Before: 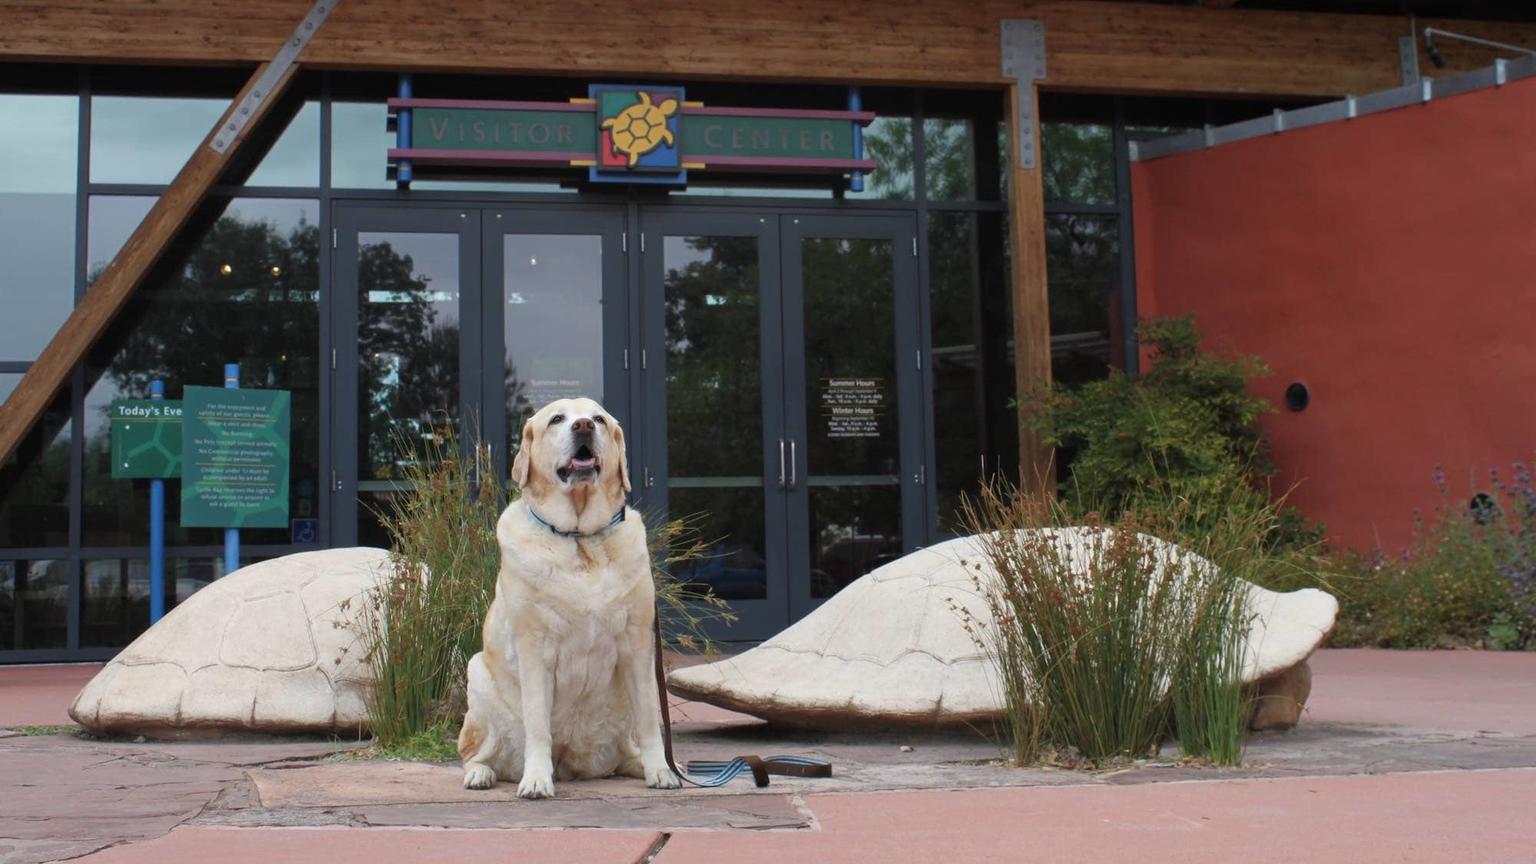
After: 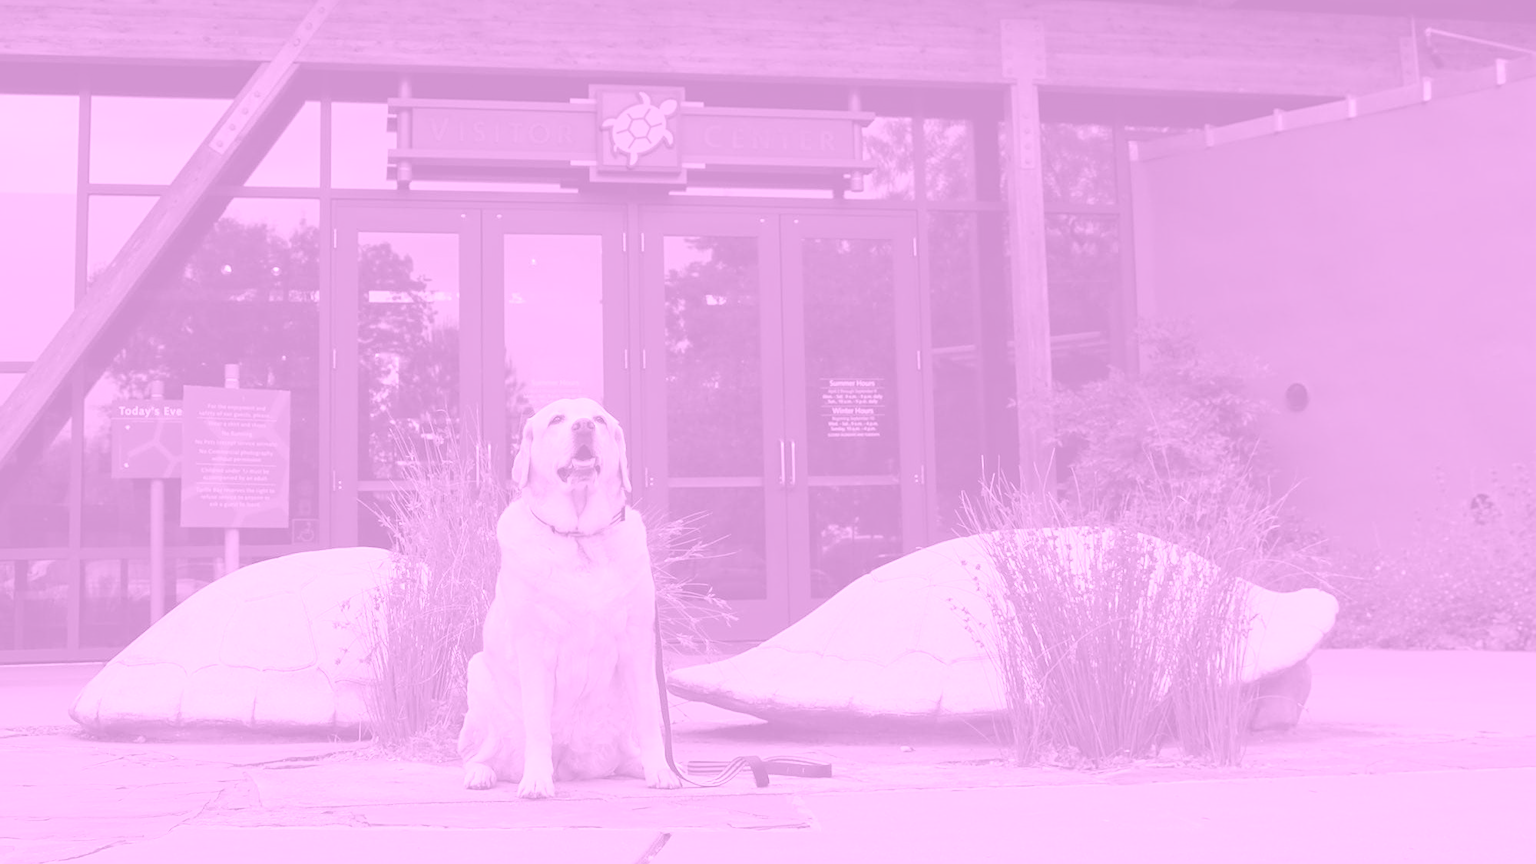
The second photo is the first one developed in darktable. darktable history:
sharpen: on, module defaults
colorize: hue 331.2°, saturation 75%, source mix 30.28%, lightness 70.52%, version 1
bloom: size 13.65%, threshold 98.39%, strength 4.82%
